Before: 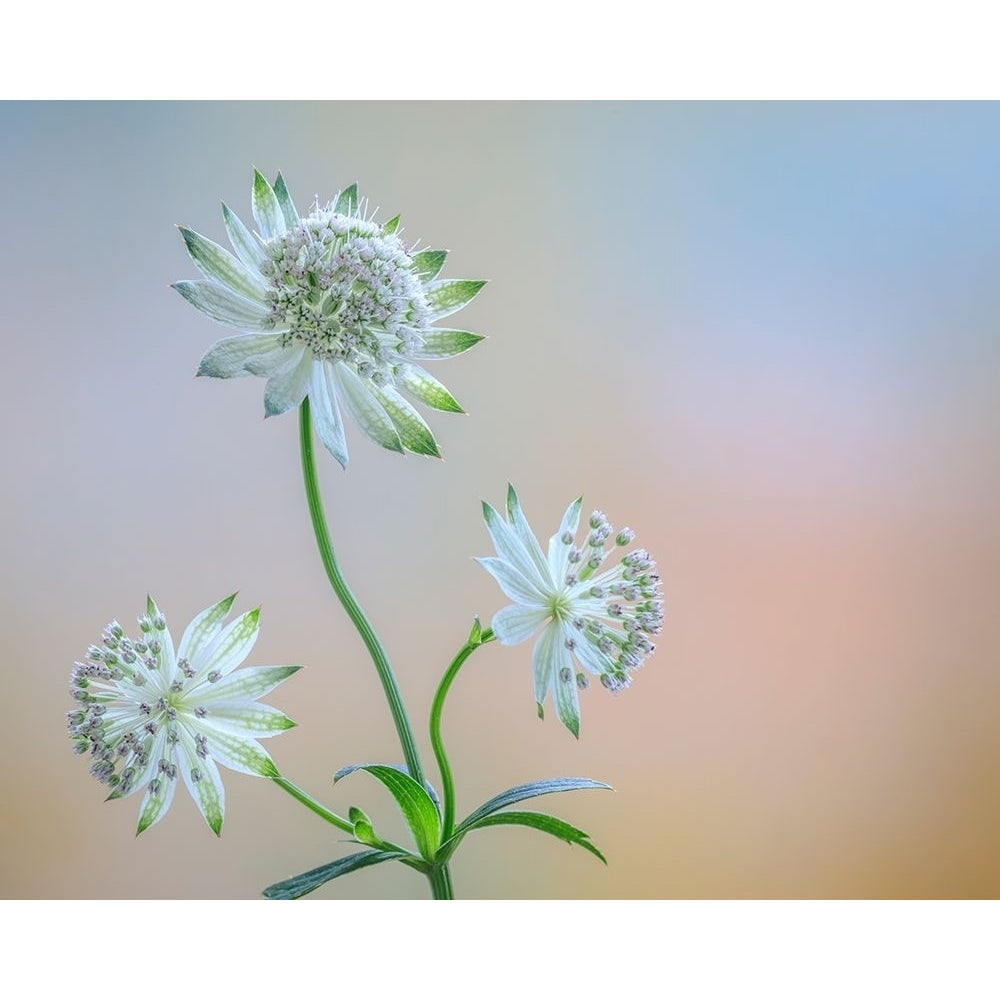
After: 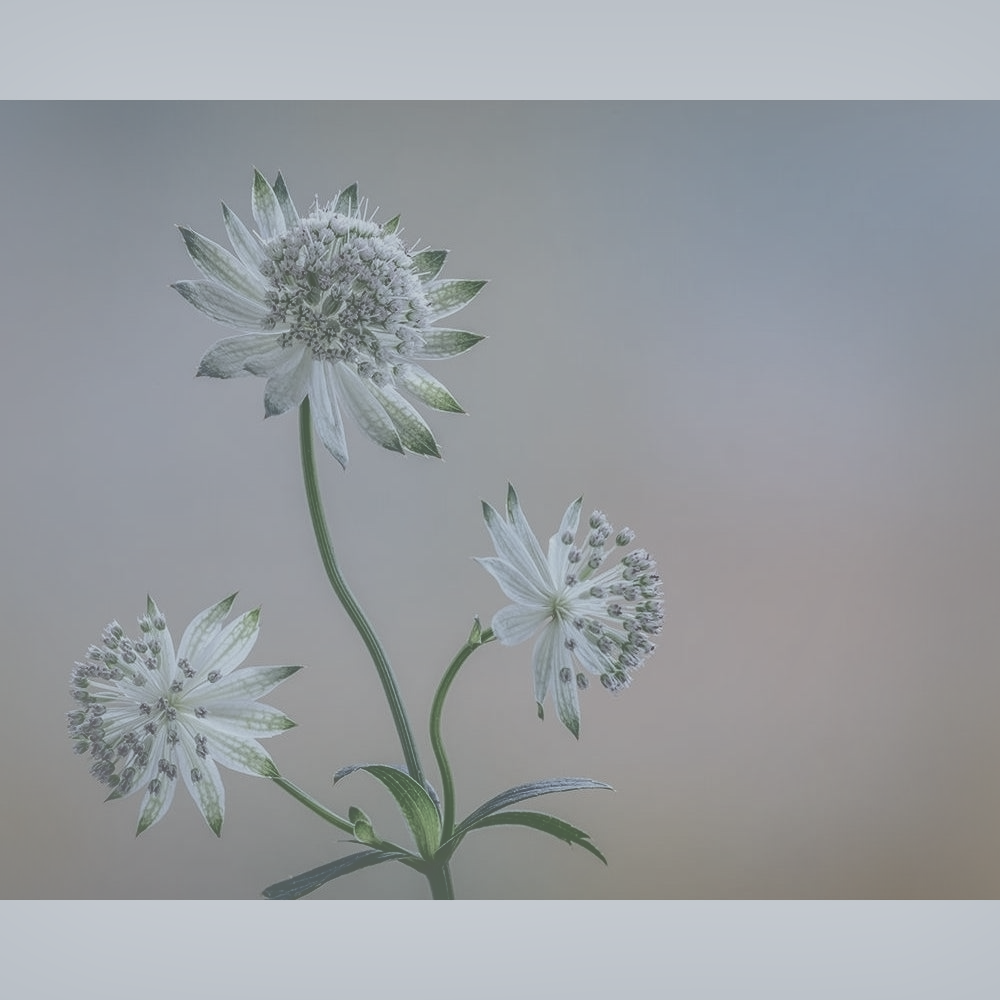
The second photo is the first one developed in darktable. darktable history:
contrast brightness saturation: contrast -0.306, brightness 0.753, saturation -0.782
color calibration: illuminant custom, x 0.368, y 0.373, temperature 4350.39 K
shadows and highlights: shadows 38.84, highlights -75.48
